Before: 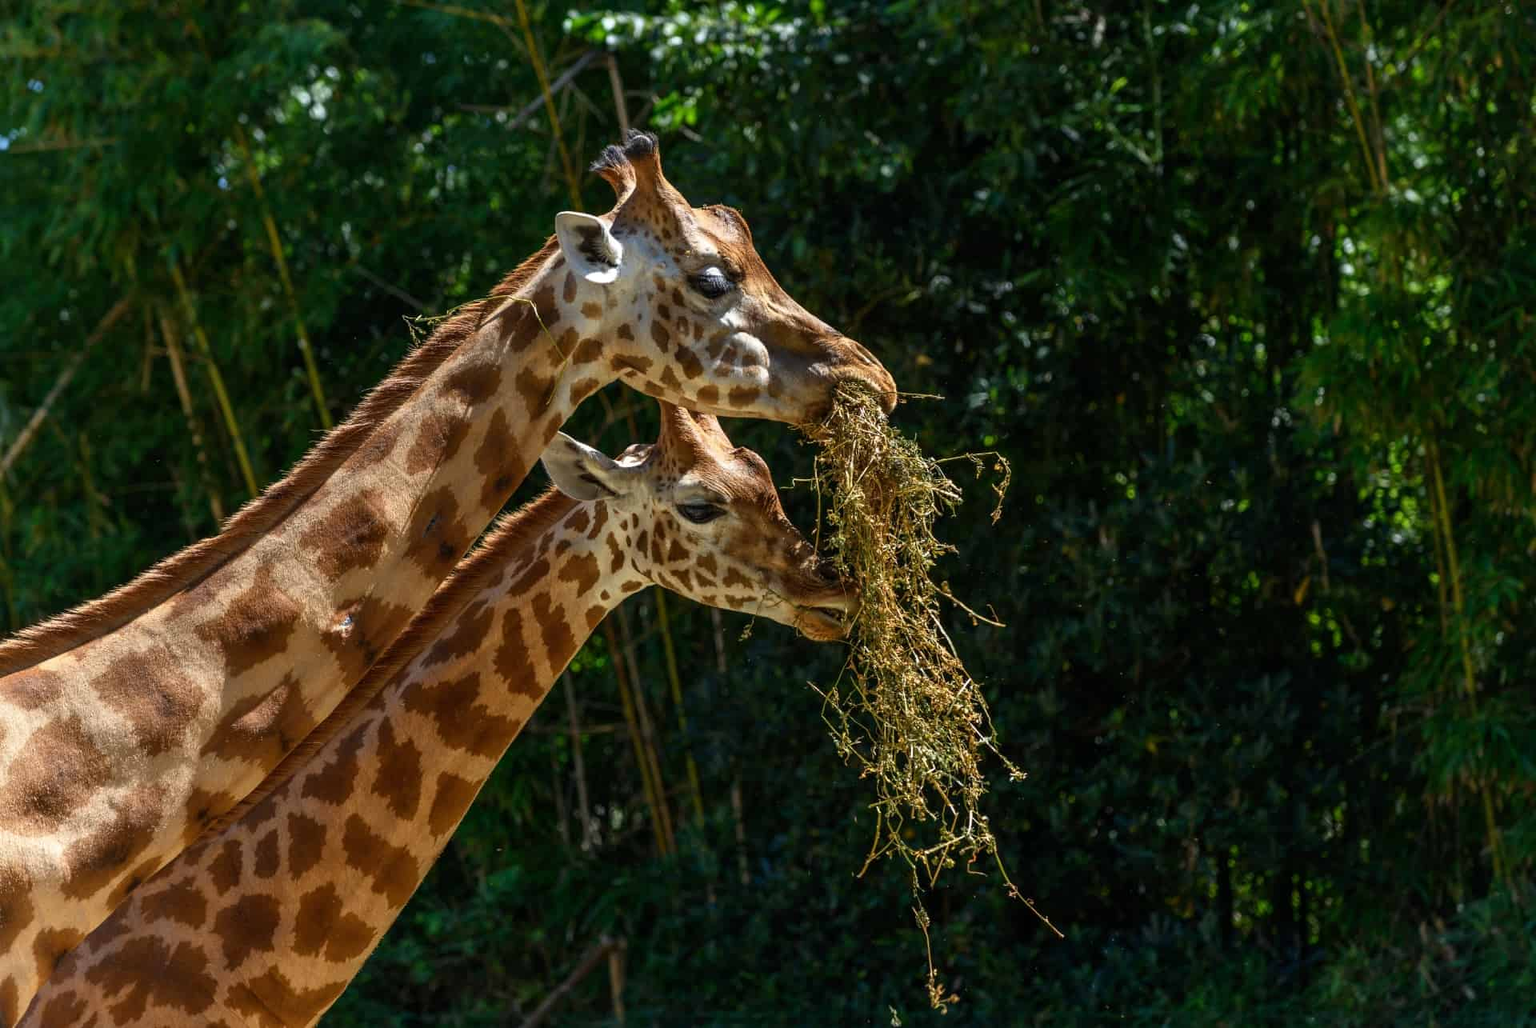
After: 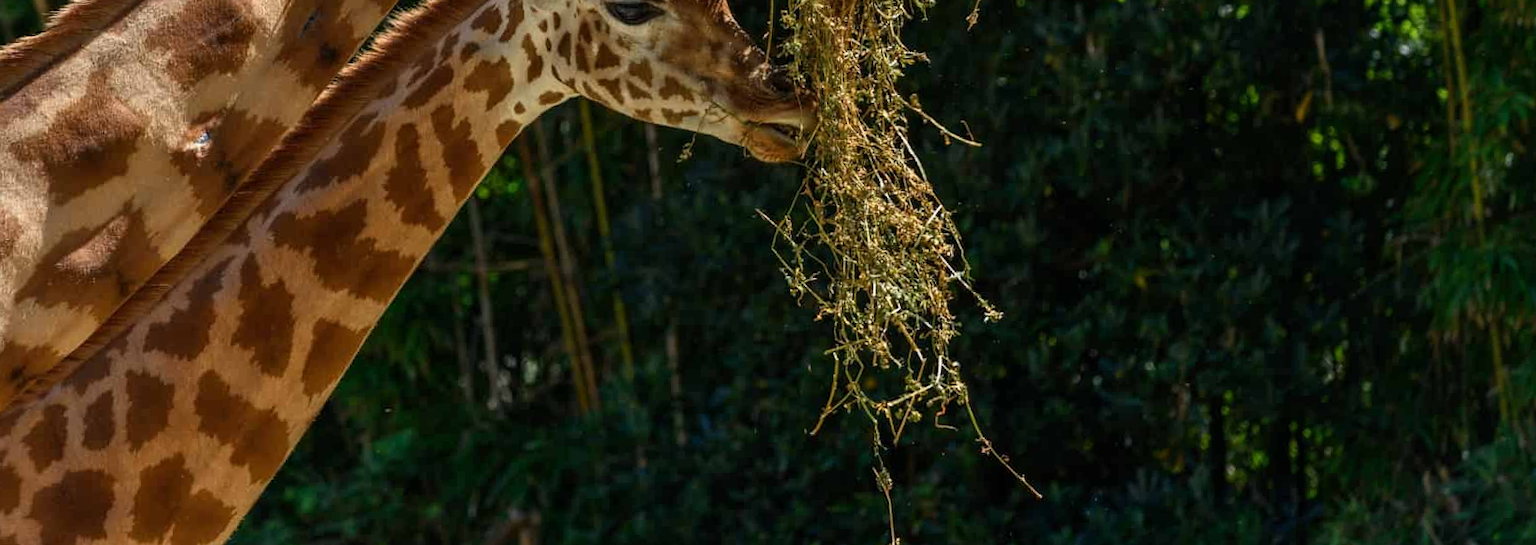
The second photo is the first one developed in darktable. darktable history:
crop and rotate: left 13.306%, top 48.129%, bottom 2.928%
rotate and perspective: rotation 0.679°, lens shift (horizontal) 0.136, crop left 0.009, crop right 0.991, crop top 0.078, crop bottom 0.95
